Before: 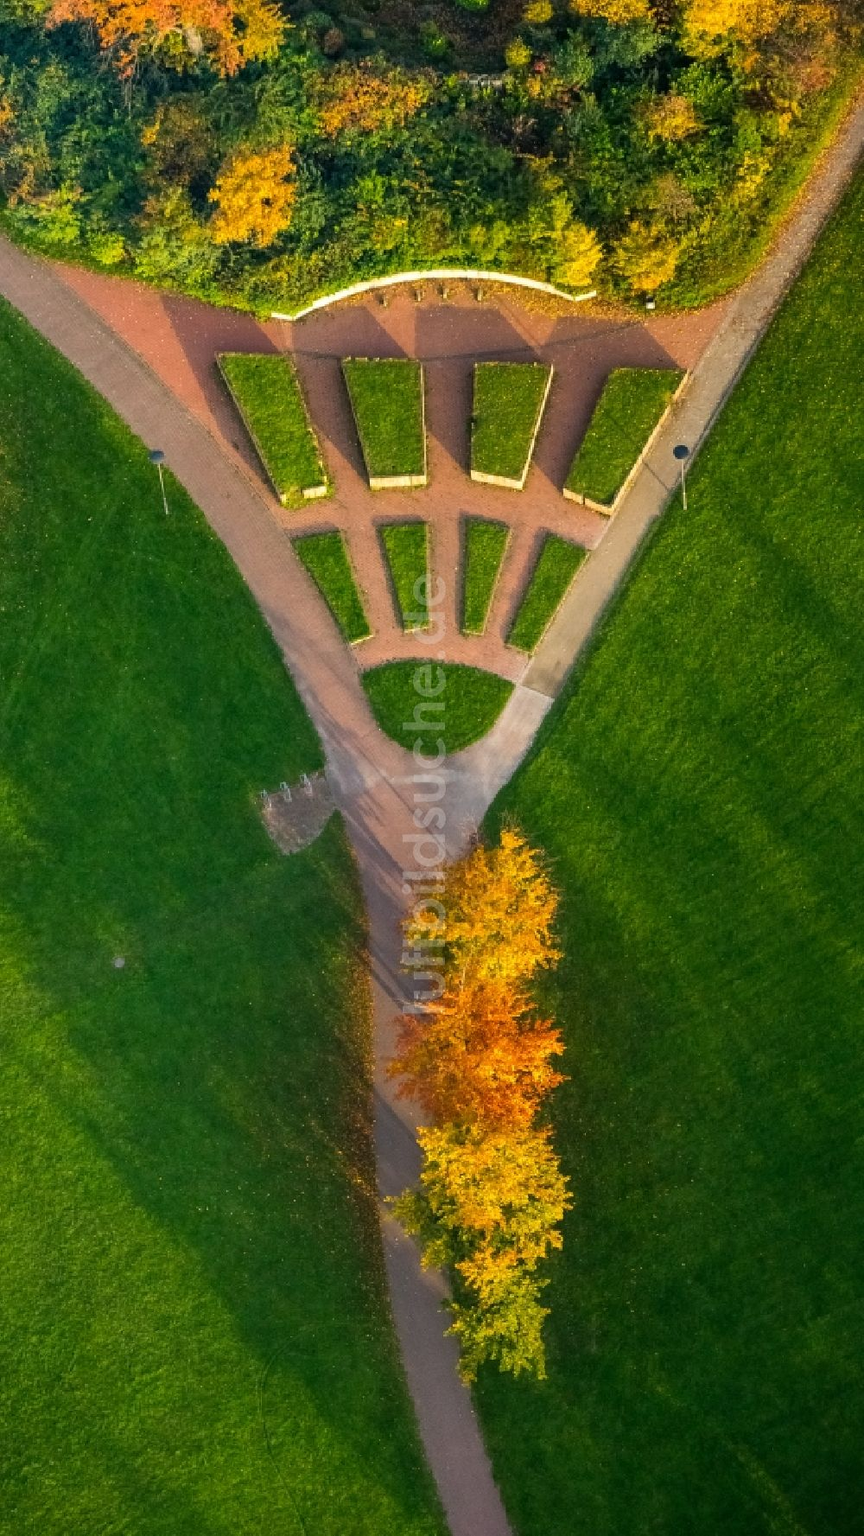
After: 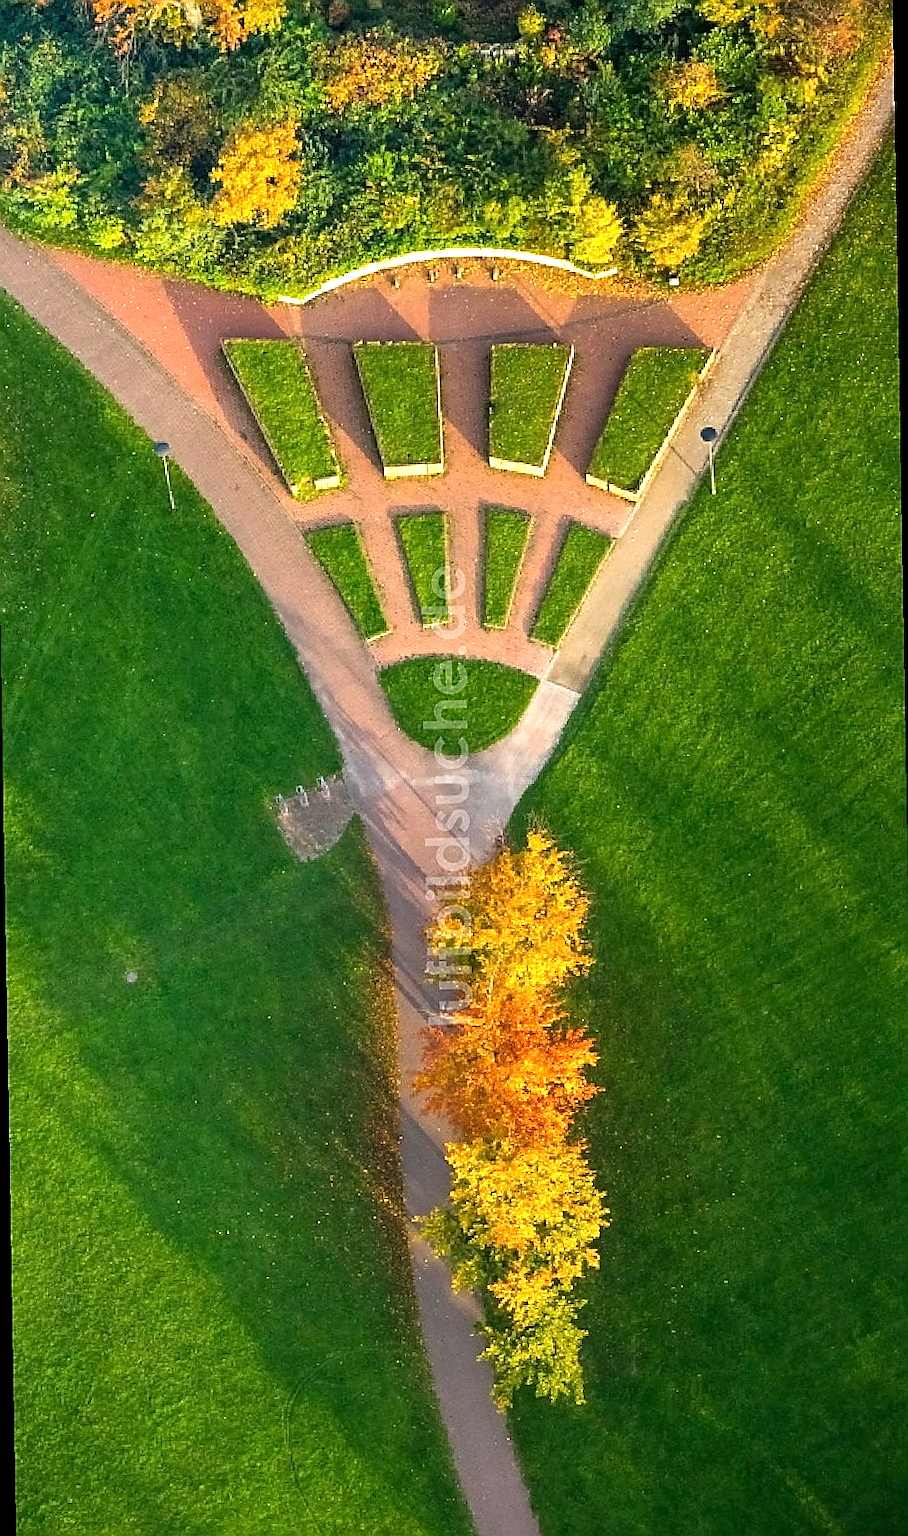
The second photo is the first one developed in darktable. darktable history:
rotate and perspective: rotation -1°, crop left 0.011, crop right 0.989, crop top 0.025, crop bottom 0.975
sharpen: radius 1.4, amount 1.25, threshold 0.7
exposure: exposure 0.7 EV, compensate highlight preservation false
